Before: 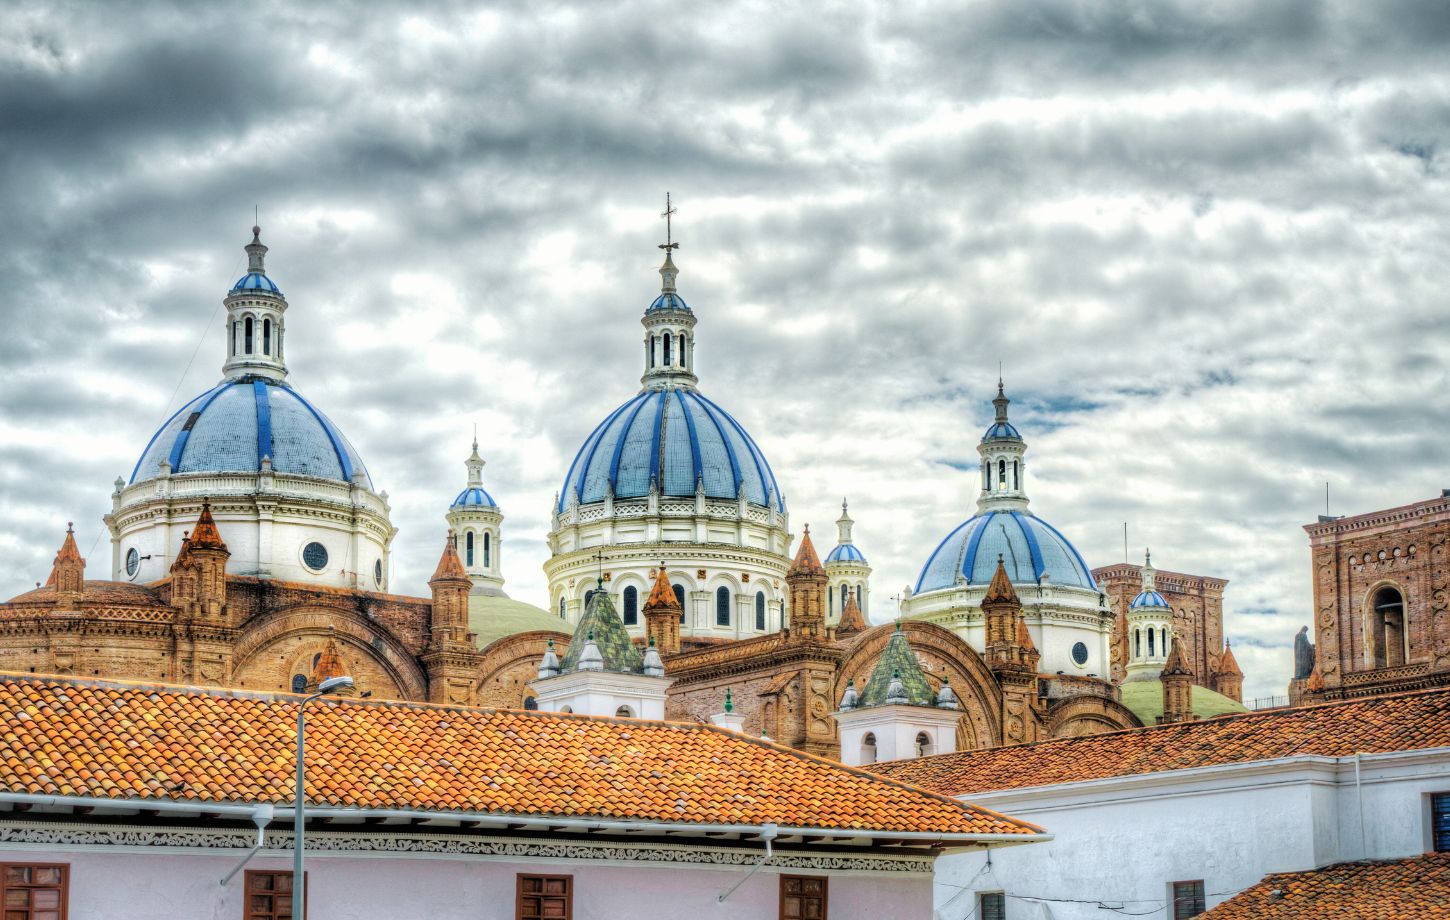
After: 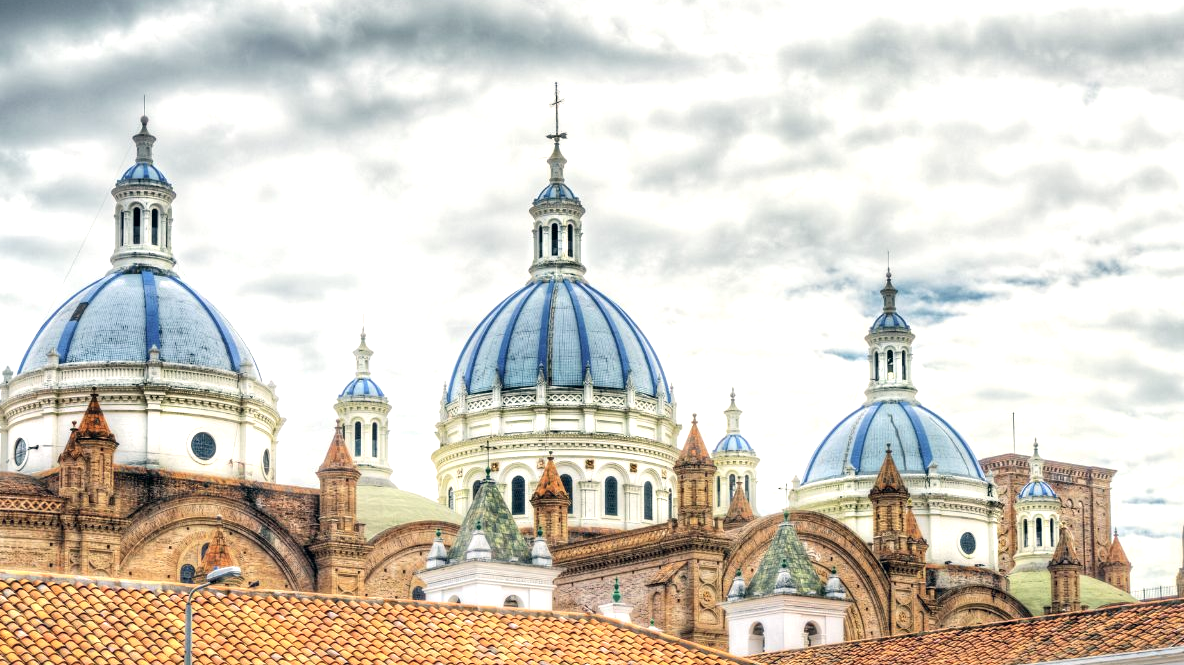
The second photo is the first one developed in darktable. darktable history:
exposure: black level correction 0.001, exposure 0.499 EV, compensate exposure bias true, compensate highlight preservation false
crop: left 7.73%, top 12.008%, right 9.96%, bottom 15.441%
color correction: highlights a* 2.87, highlights b* 5, shadows a* -2.79, shadows b* -4.96, saturation 0.785
